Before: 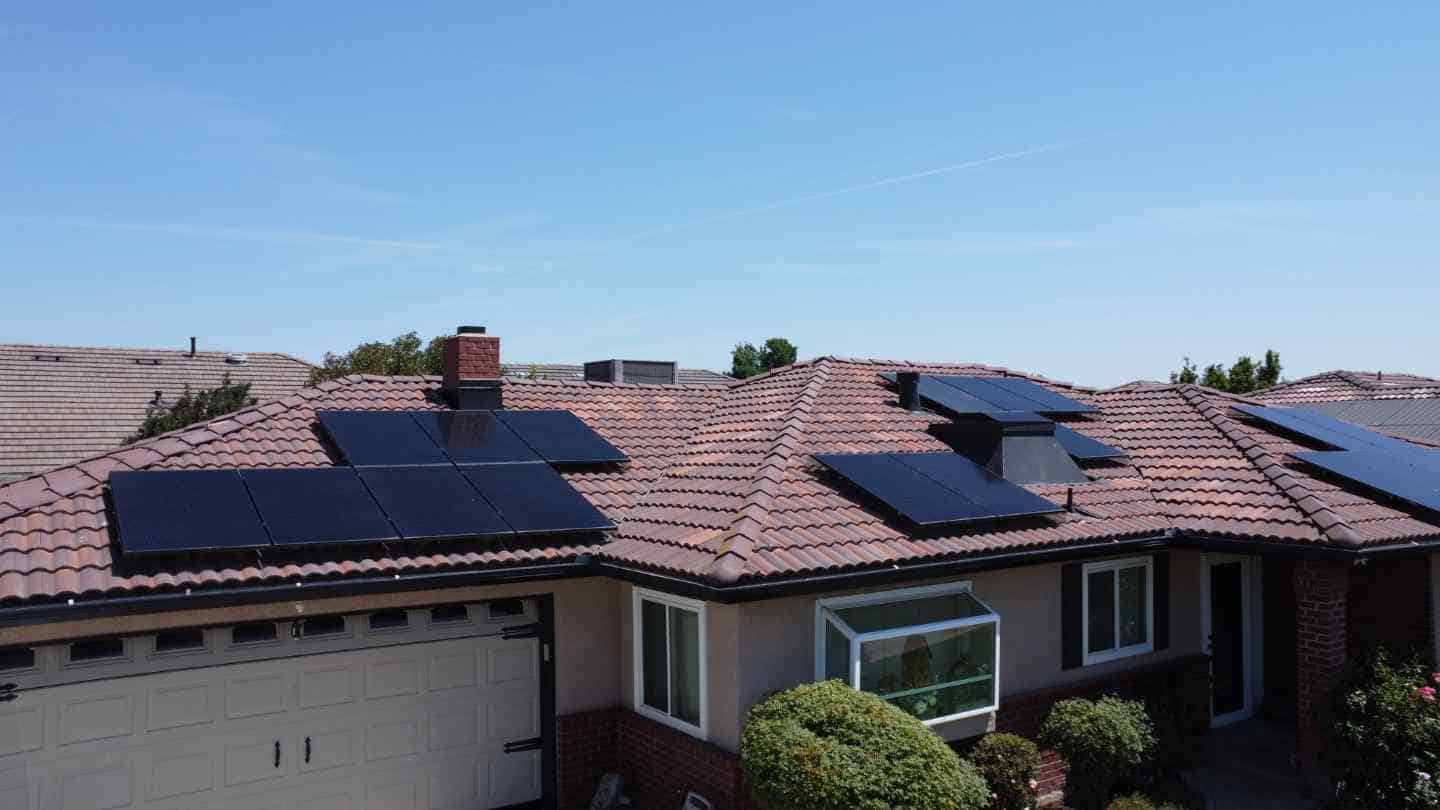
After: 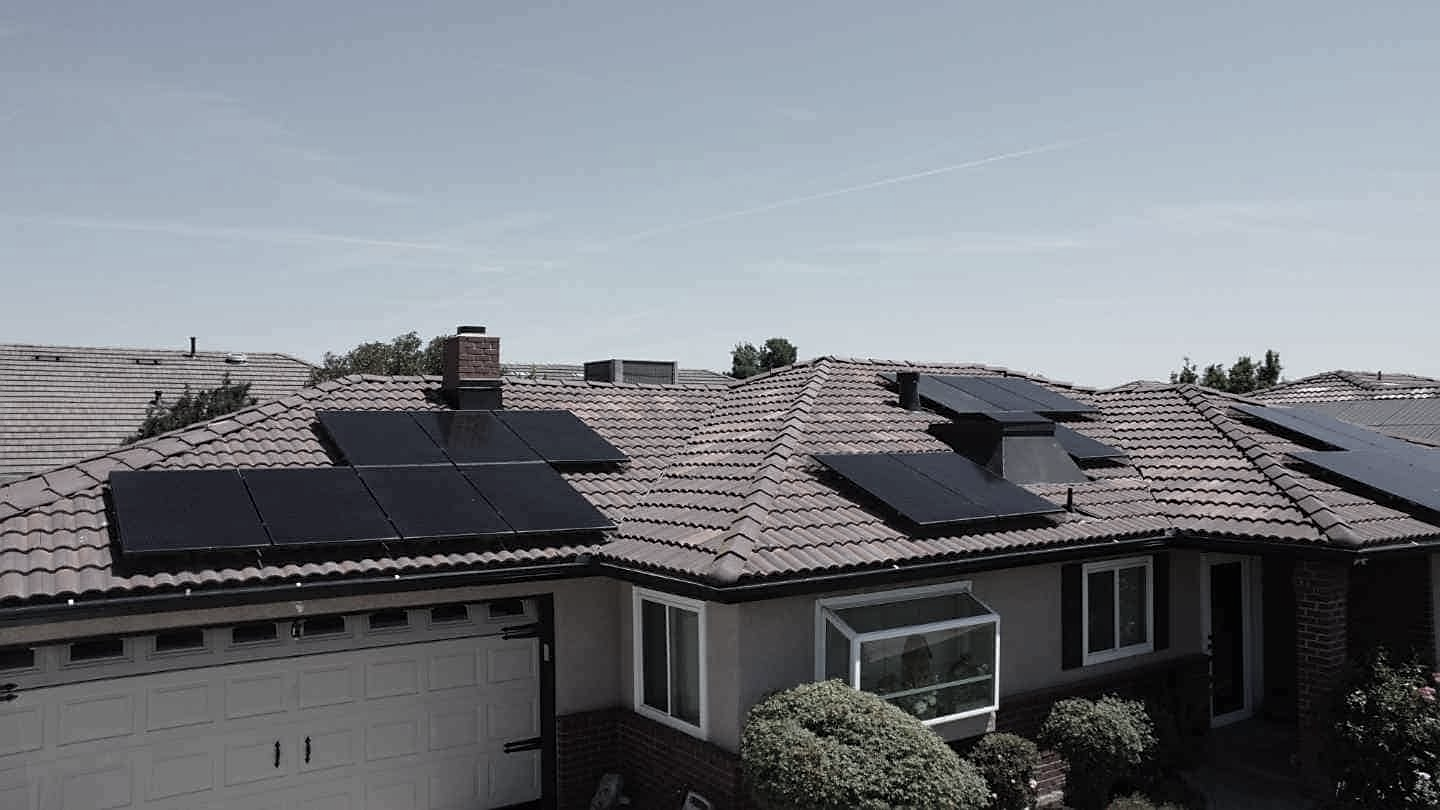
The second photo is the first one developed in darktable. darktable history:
color correction: saturation 0.3
sharpen: radius 1.864, amount 0.398, threshold 1.271
